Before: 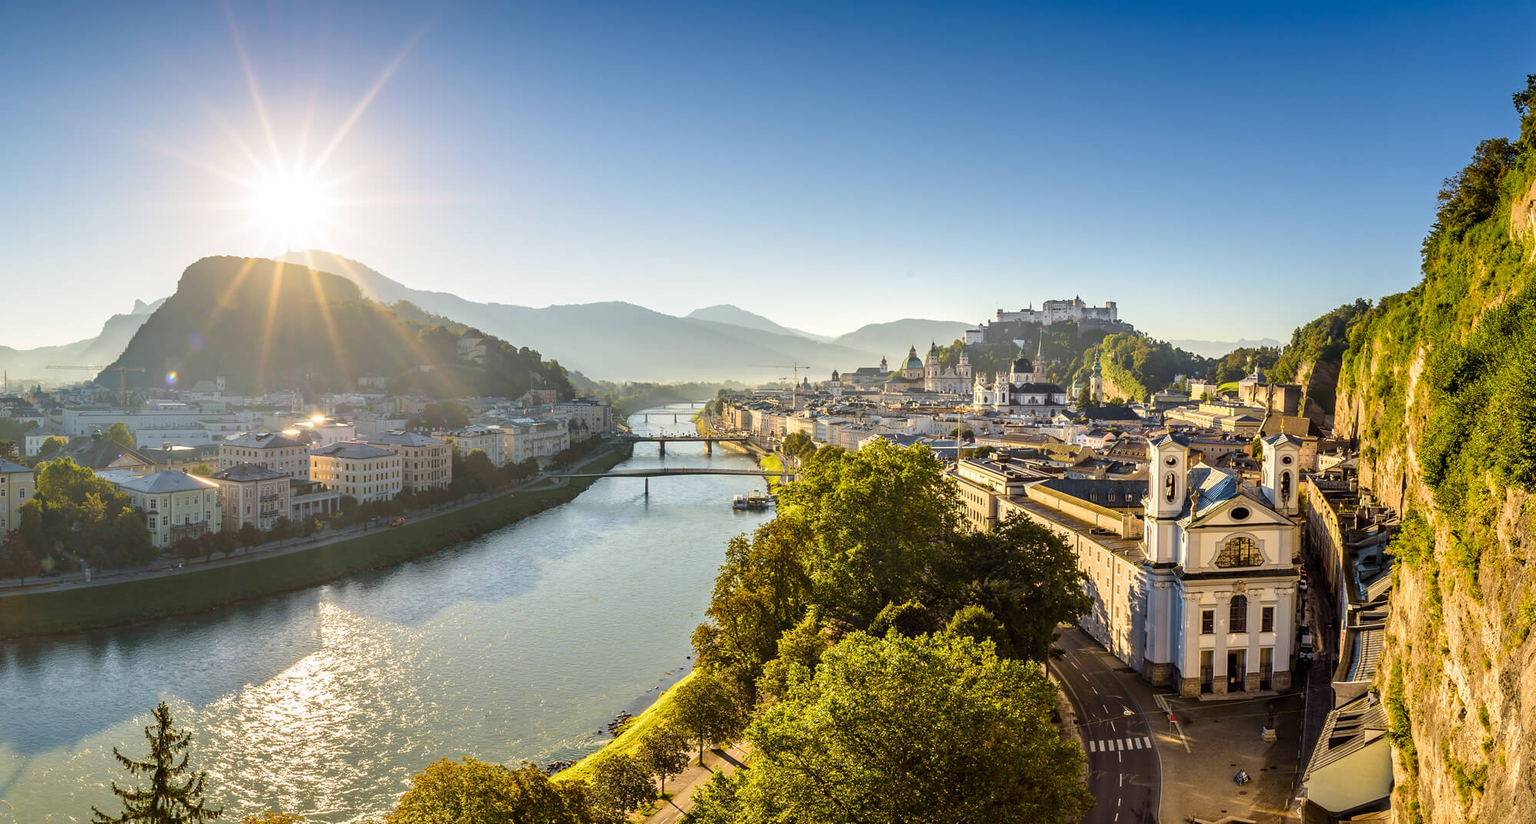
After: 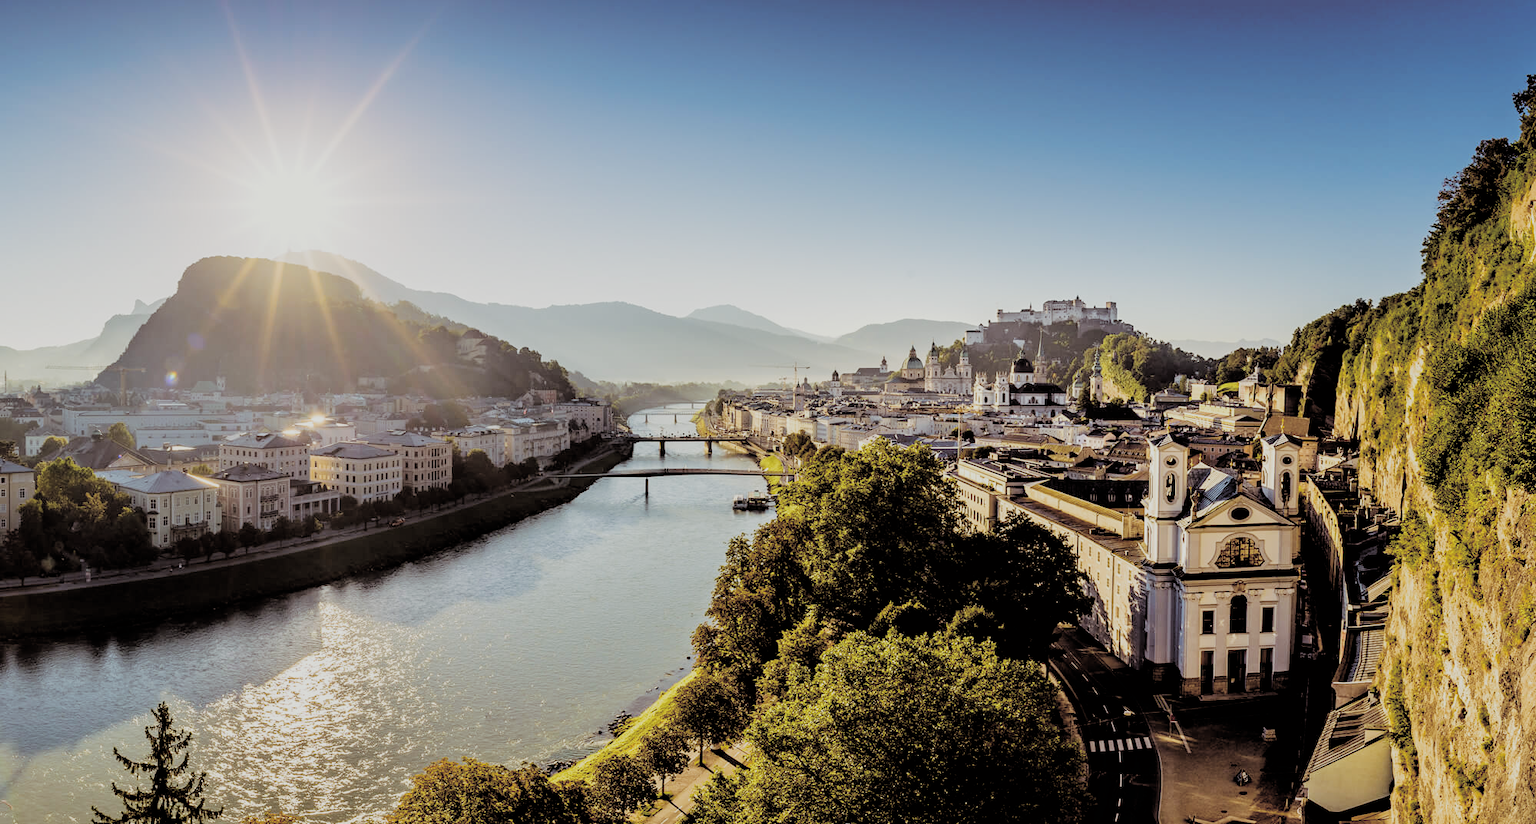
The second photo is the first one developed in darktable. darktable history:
filmic rgb: black relative exposure -2.85 EV, white relative exposure 4.56 EV, hardness 1.77, contrast 1.25, preserve chrominance no, color science v5 (2021)
split-toning: shadows › saturation 0.2
